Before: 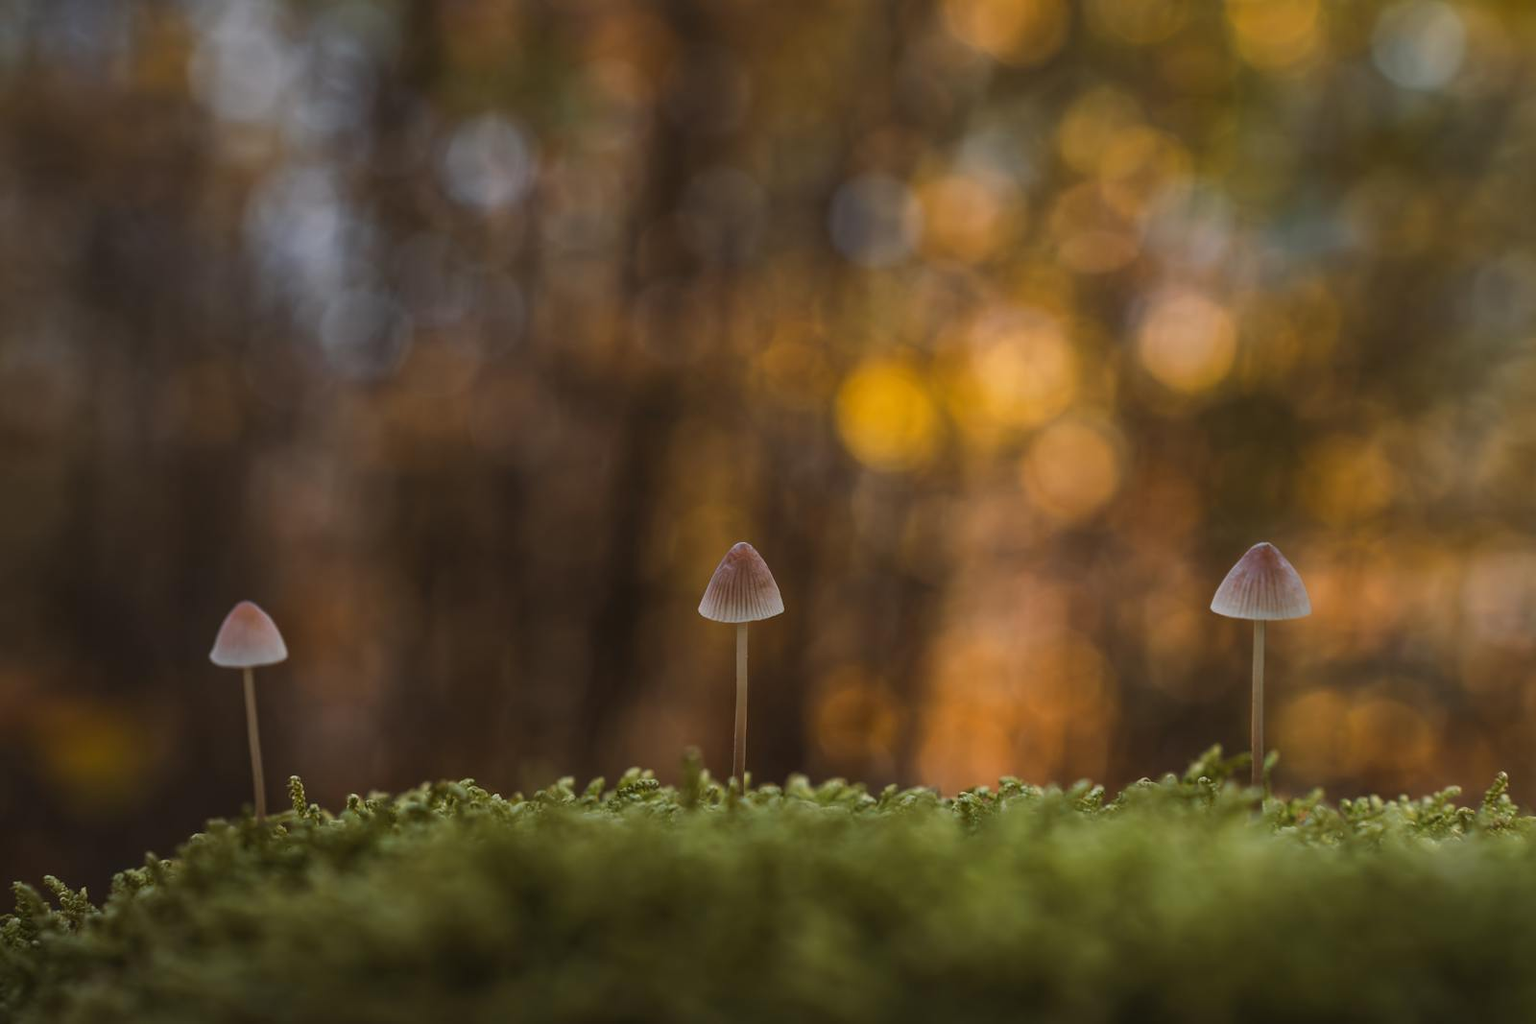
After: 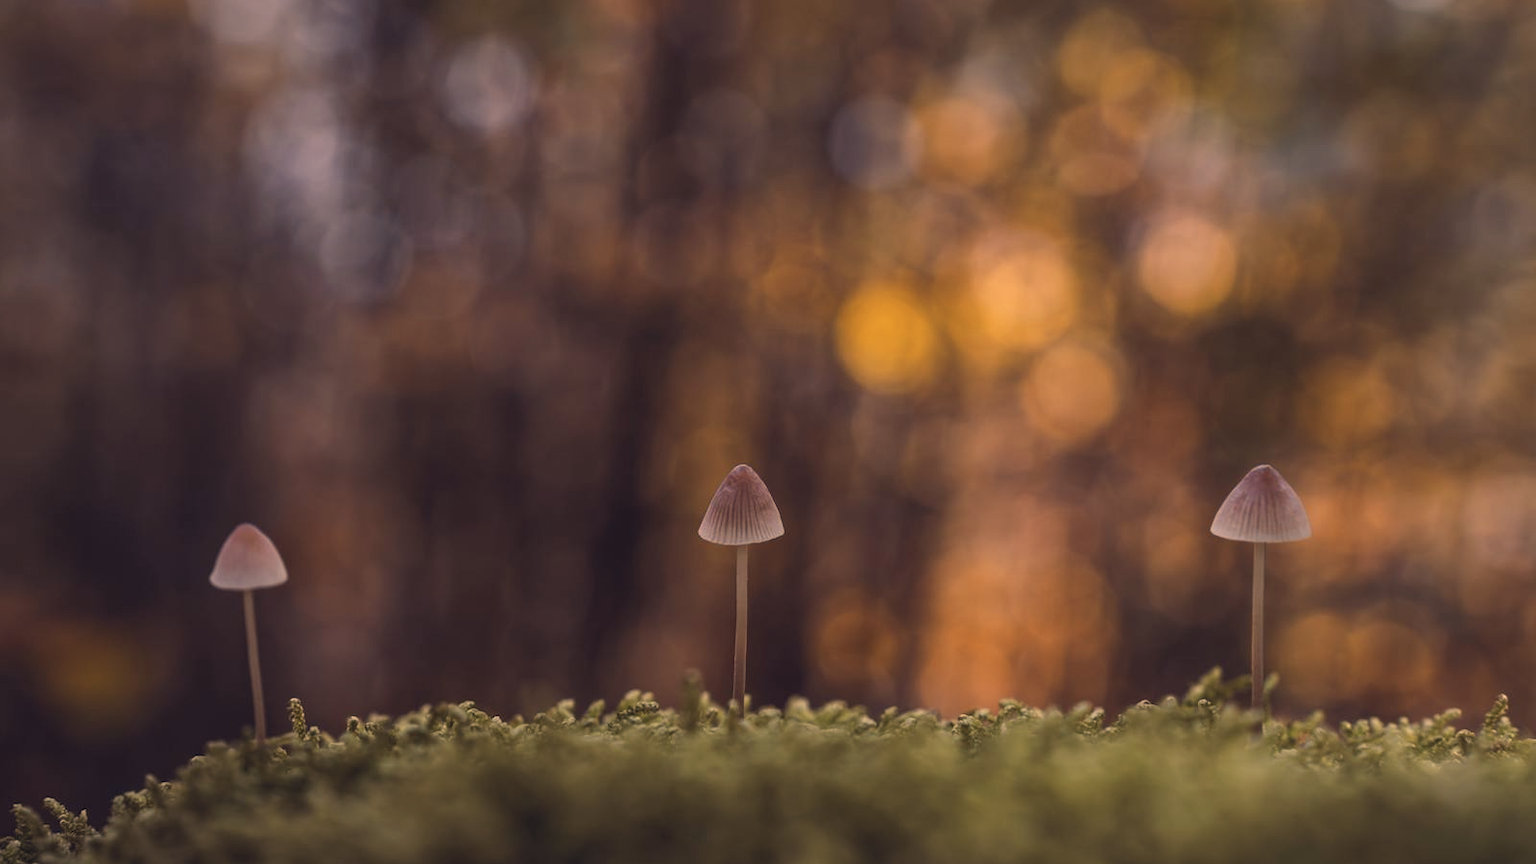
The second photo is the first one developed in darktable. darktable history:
color correction: highlights a* 20.01, highlights b* 27.83, shadows a* 3.42, shadows b* -16.73, saturation 0.74
crop: top 7.594%, bottom 7.885%
